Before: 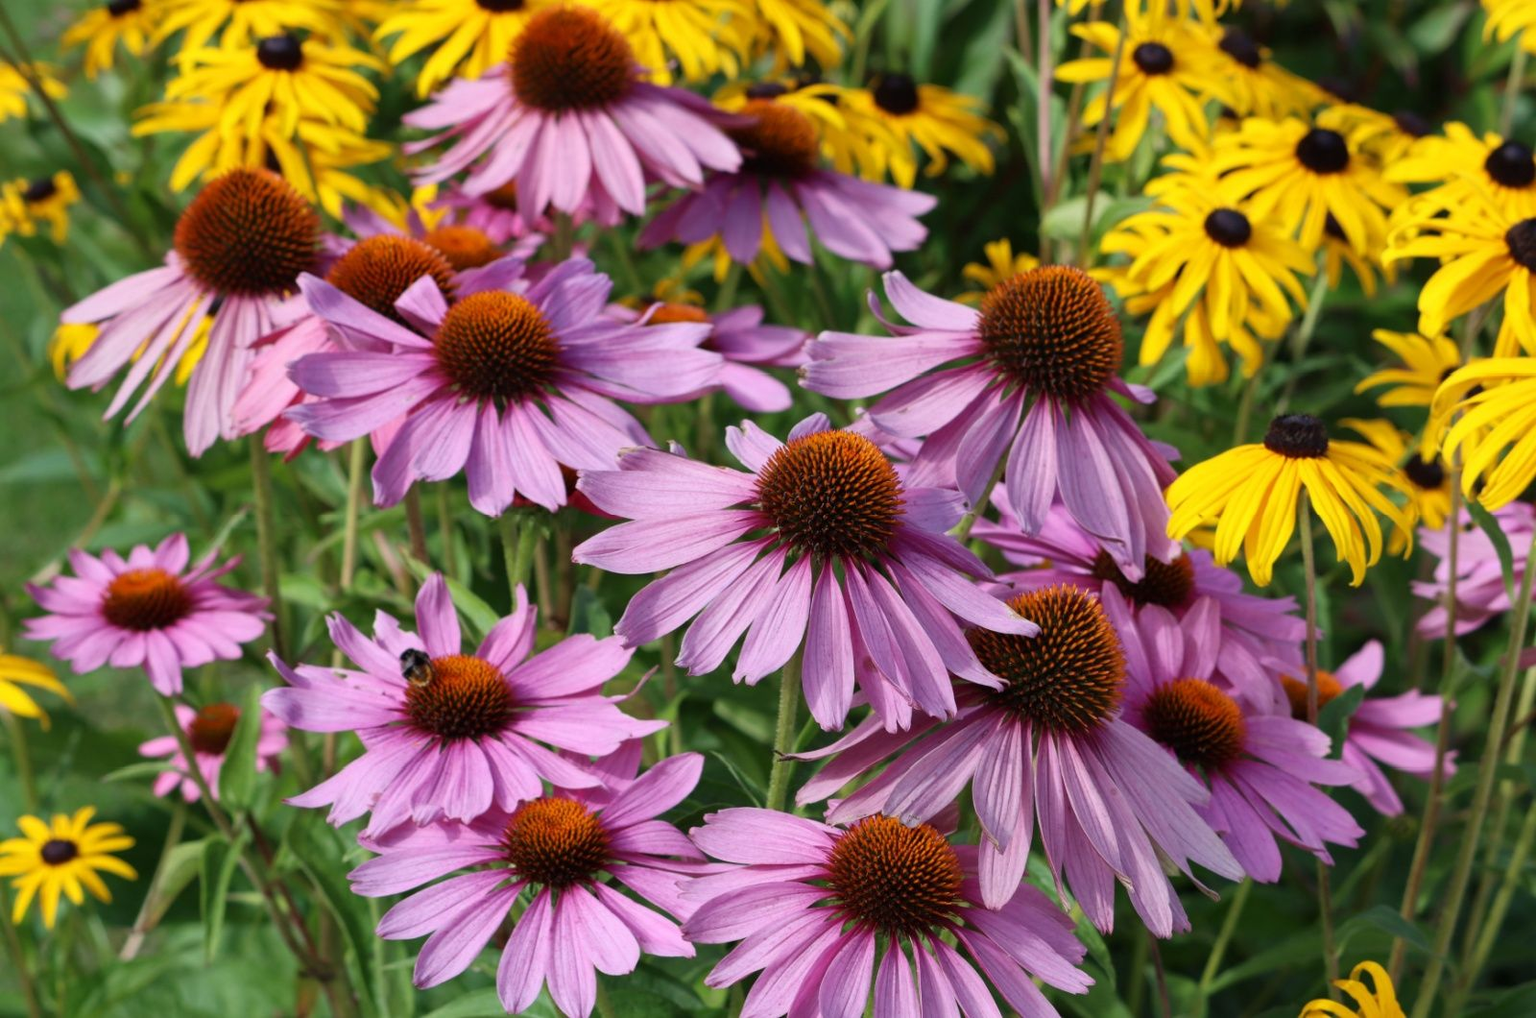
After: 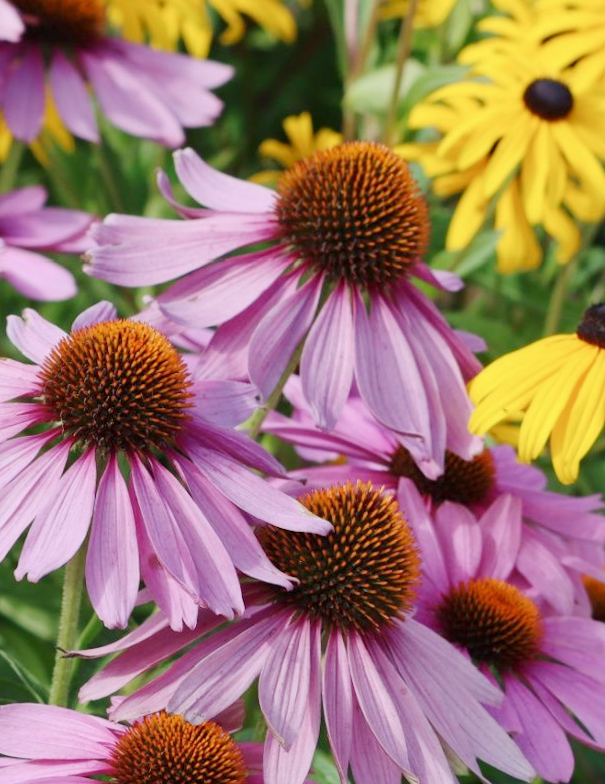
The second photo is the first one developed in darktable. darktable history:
tone equalizer: -7 EV 0.18 EV, -6 EV 0.12 EV, -5 EV 0.08 EV, -4 EV 0.04 EV, -2 EV -0.02 EV, -1 EV -0.04 EV, +0 EV -0.06 EV, luminance estimator HSV value / RGB max
base curve: curves: ch0 [(0, 0) (0.158, 0.273) (0.879, 0.895) (1, 1)], preserve colors none
crop: left 45.721%, top 13.393%, right 14.118%, bottom 10.01%
rotate and perspective: rotation 0.074°, lens shift (vertical) 0.096, lens shift (horizontal) -0.041, crop left 0.043, crop right 0.952, crop top 0.024, crop bottom 0.979
